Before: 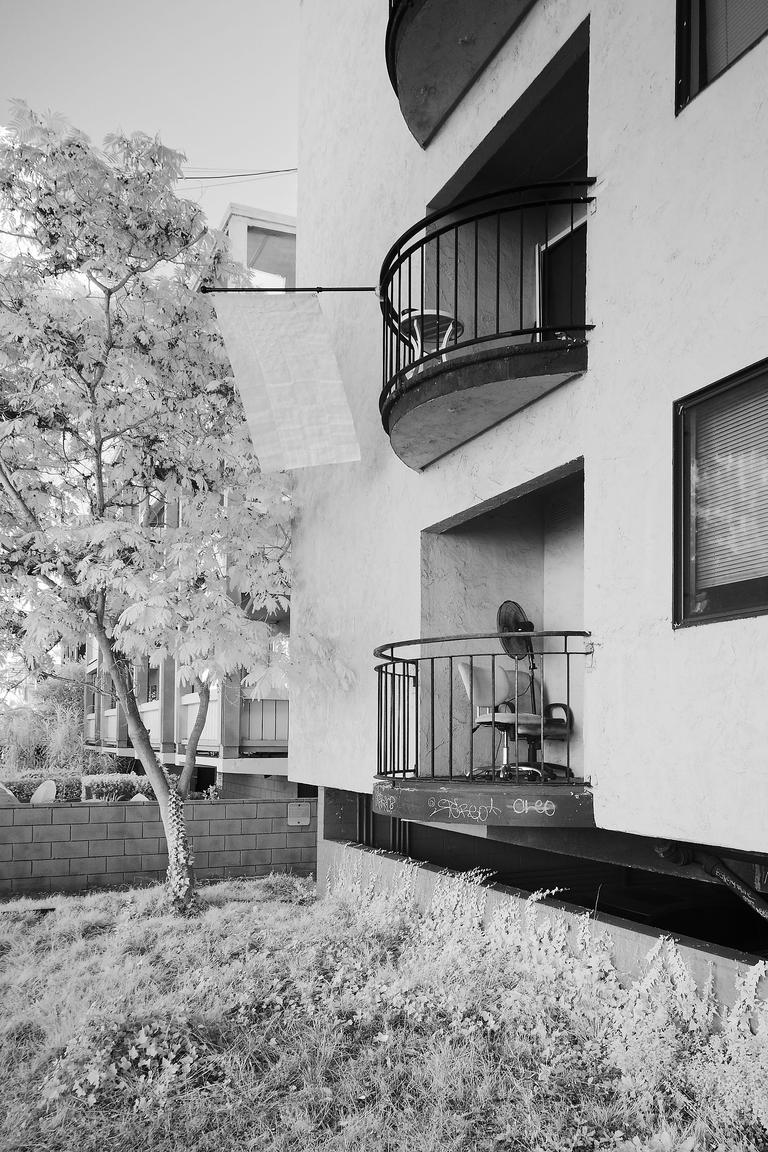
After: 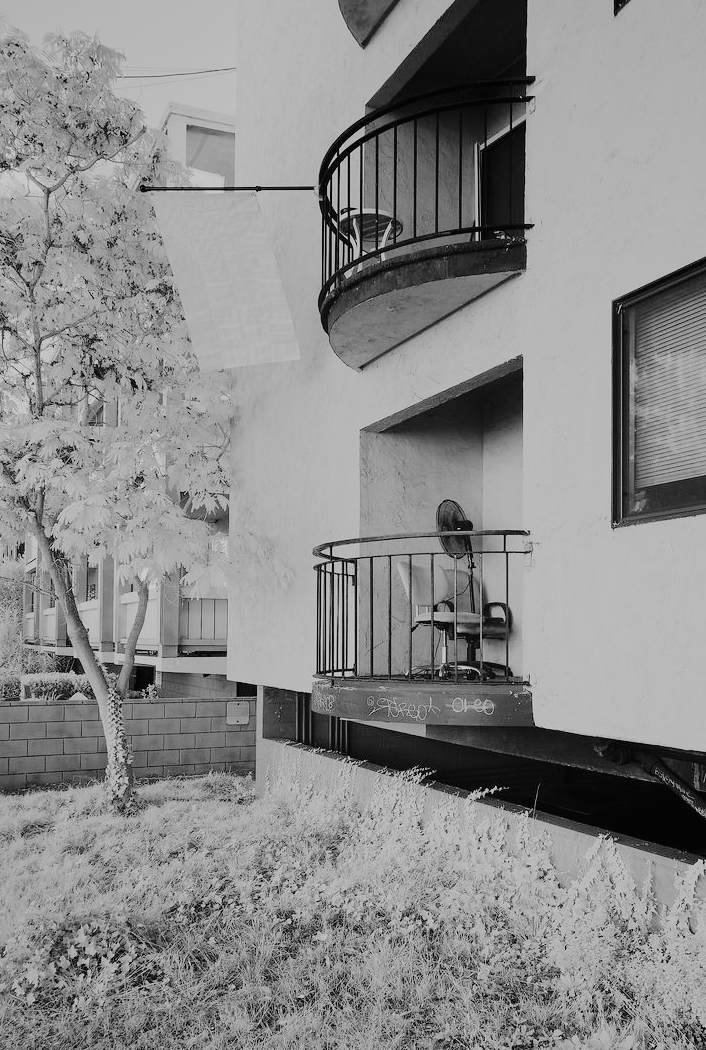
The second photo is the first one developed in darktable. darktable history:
filmic rgb: black relative exposure -7.97 EV, white relative exposure 4.05 EV, hardness 4.19, contrast 0.93
levels: levels [0, 0.397, 0.955]
exposure: compensate exposure bias true, compensate highlight preservation false
crop and rotate: left 8.003%, top 8.791%
